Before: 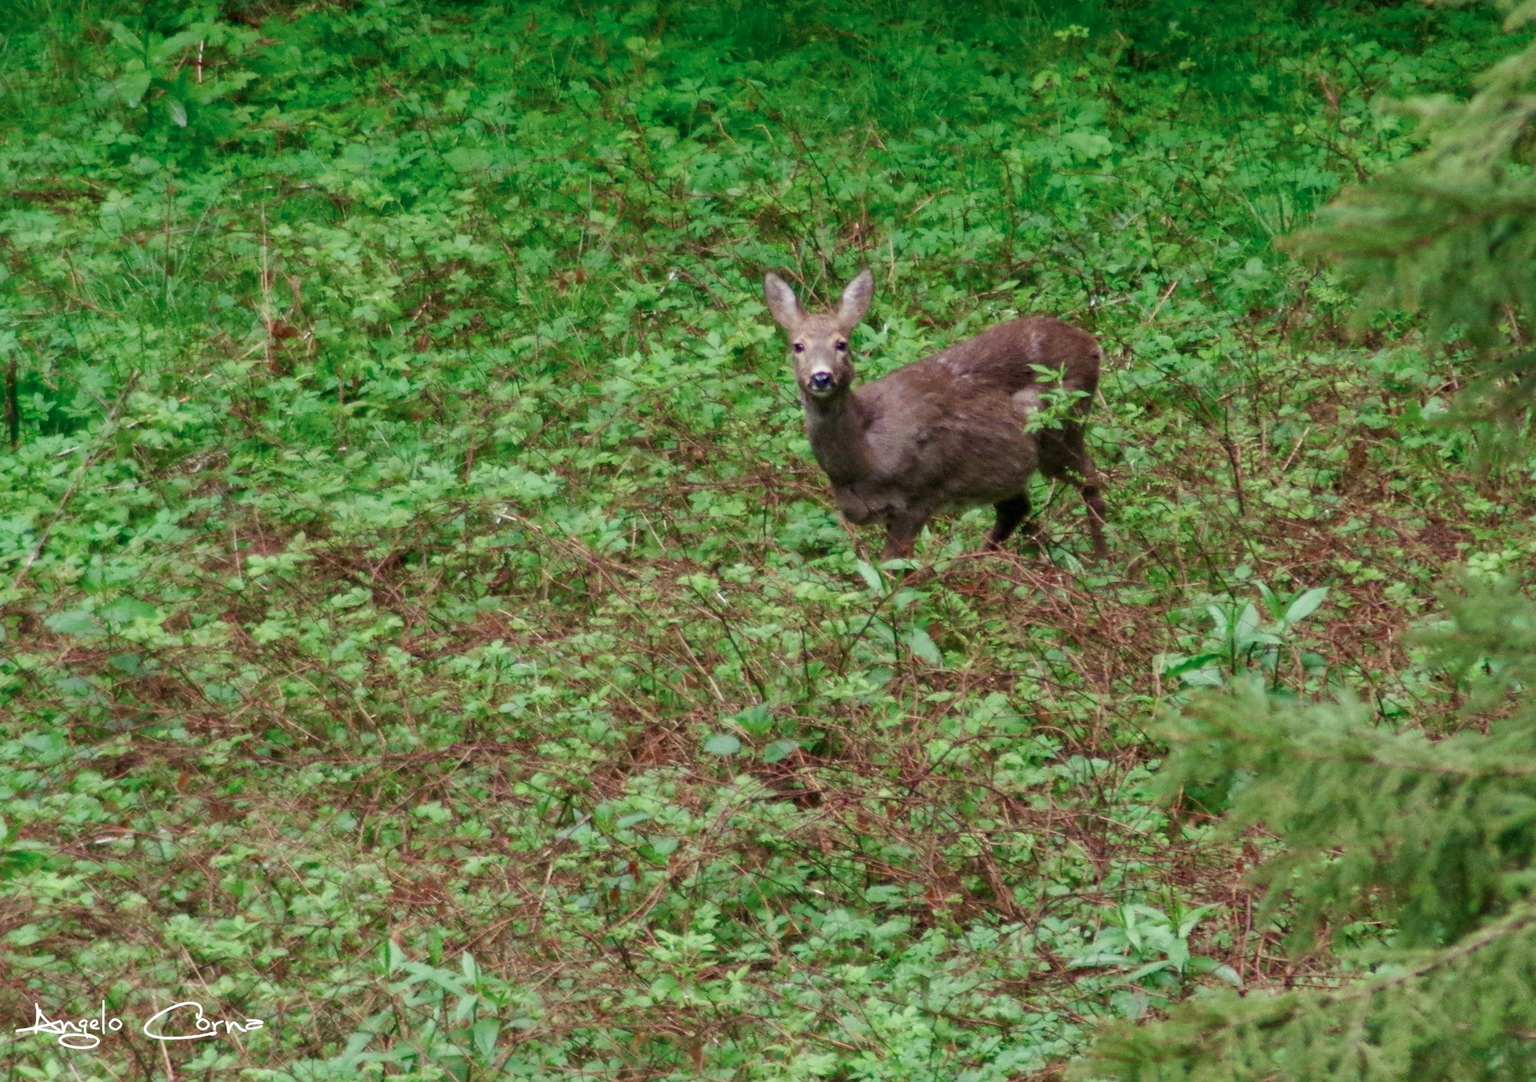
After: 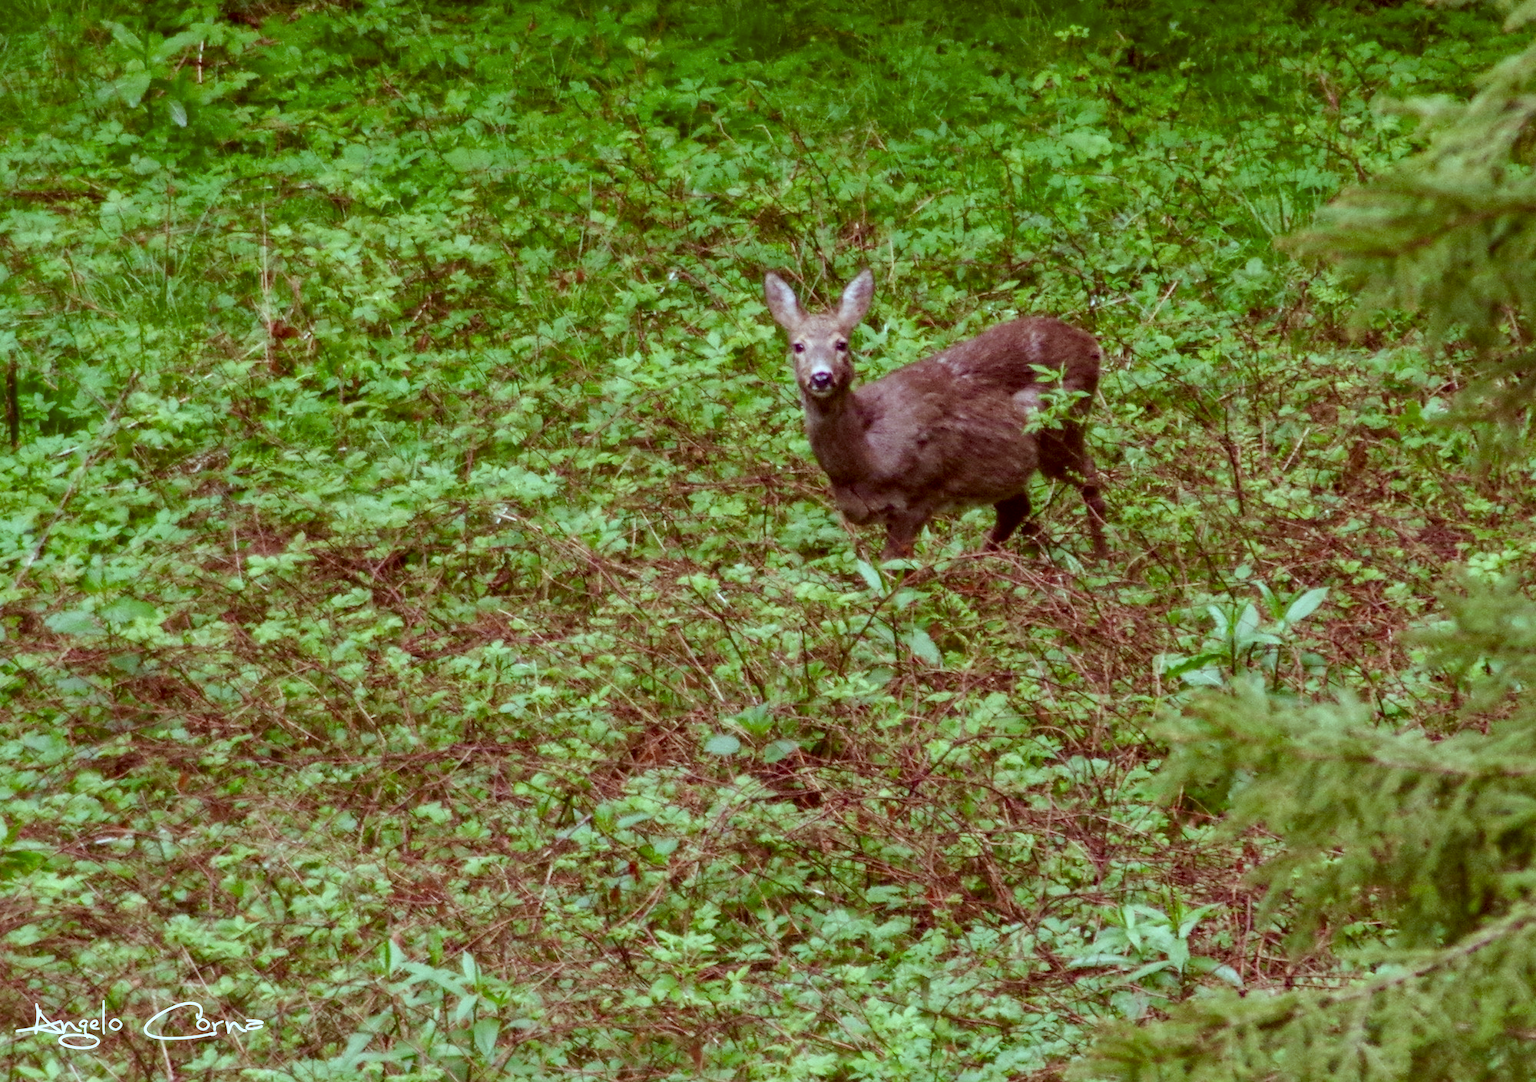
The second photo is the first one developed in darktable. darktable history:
white balance: red 0.924, blue 1.095
shadows and highlights: shadows 25, highlights -25
local contrast: detail 130%
color correction: highlights a* -7.23, highlights b* -0.161, shadows a* 20.08, shadows b* 11.73
